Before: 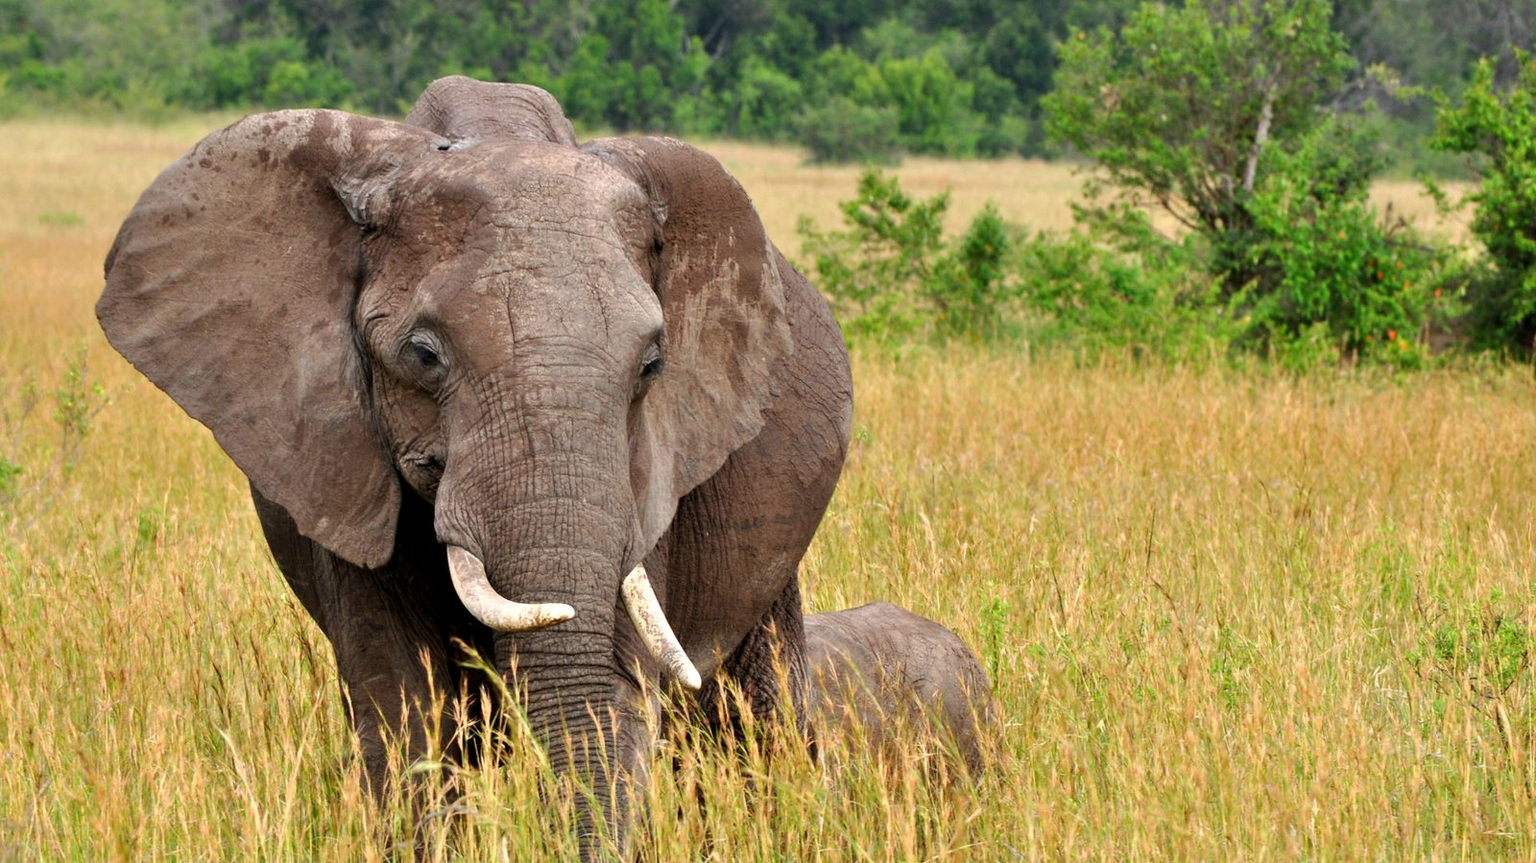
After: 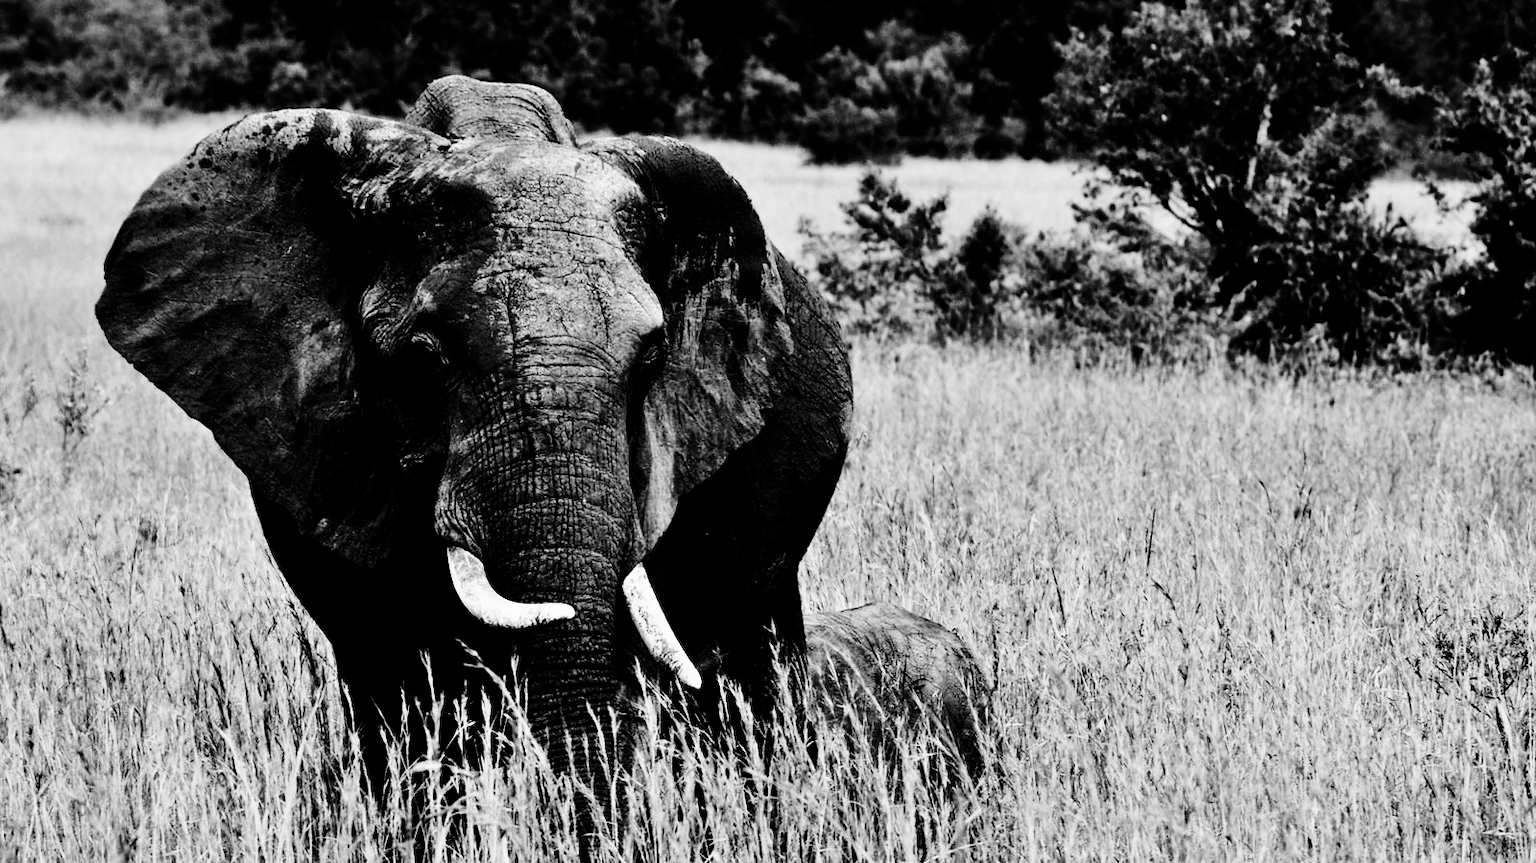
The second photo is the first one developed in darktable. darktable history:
contrast brightness saturation: contrast 0.77, brightness -1, saturation 1
monochrome: on, module defaults
tone equalizer: -7 EV 0.18 EV, -6 EV 0.12 EV, -5 EV 0.08 EV, -4 EV 0.04 EV, -2 EV -0.02 EV, -1 EV -0.04 EV, +0 EV -0.06 EV, luminance estimator HSV value / RGB max
